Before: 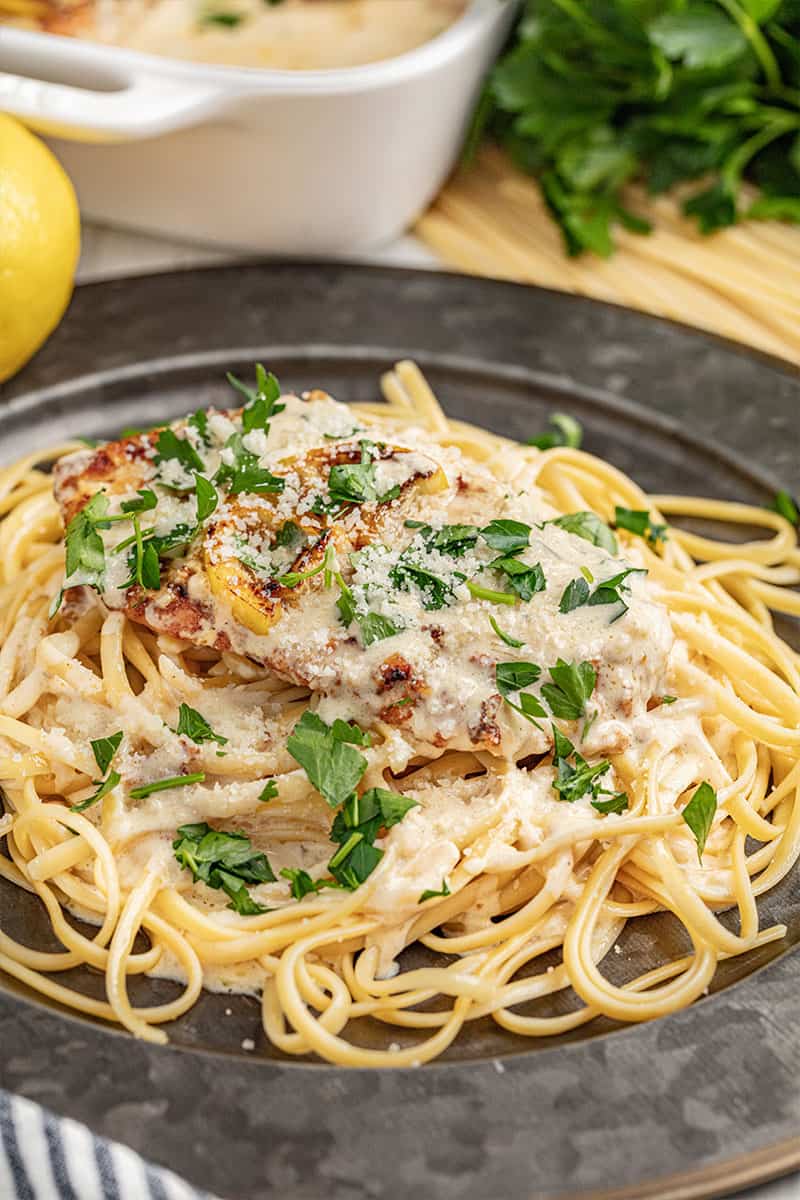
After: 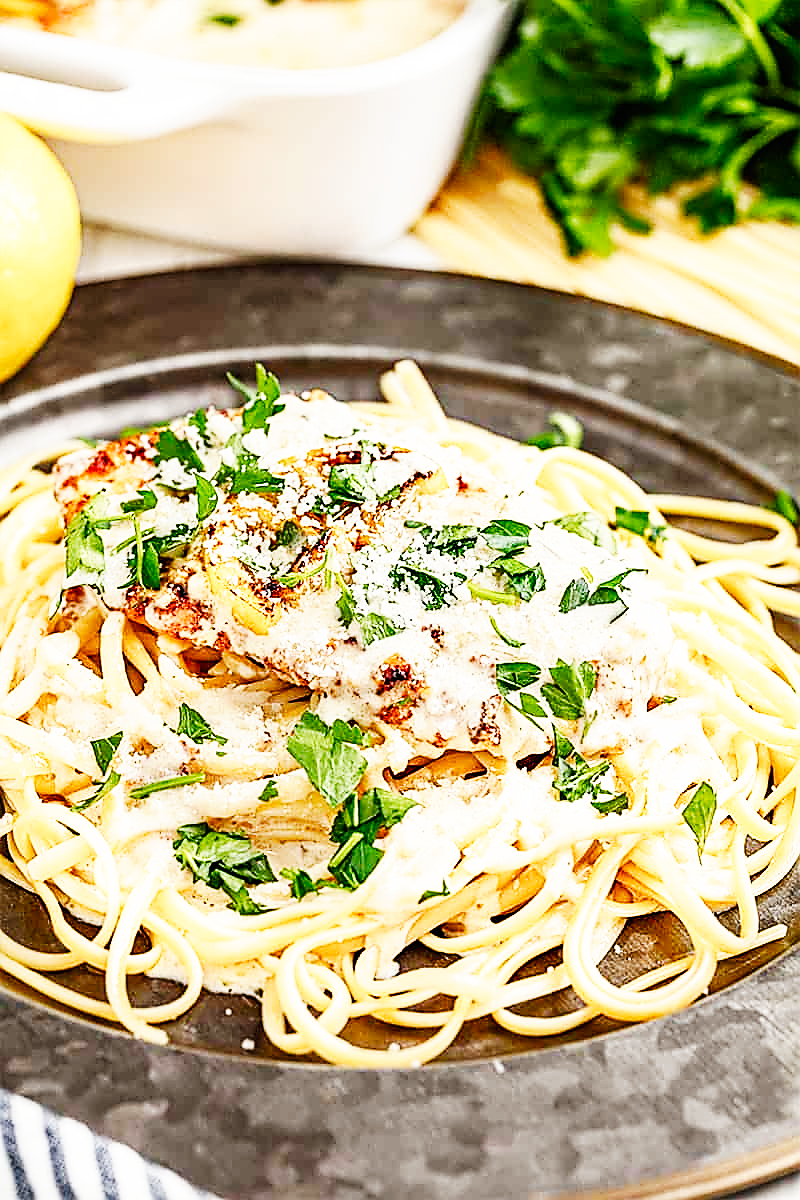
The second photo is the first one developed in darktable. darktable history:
base curve: curves: ch0 [(0, 0) (0.007, 0.004) (0.027, 0.03) (0.046, 0.07) (0.207, 0.54) (0.442, 0.872) (0.673, 0.972) (1, 1)], preserve colors none
color balance rgb: shadows lift › luminance -20.102%, linear chroma grading › shadows -6.32%, linear chroma grading › highlights -7.442%, linear chroma grading › global chroma -10.617%, linear chroma grading › mid-tones -7.989%, perceptual saturation grading › global saturation 0.193%, perceptual saturation grading › mid-tones 6.425%, perceptual saturation grading › shadows 71.343%
sharpen: radius 1.411, amount 1.268, threshold 0.807
